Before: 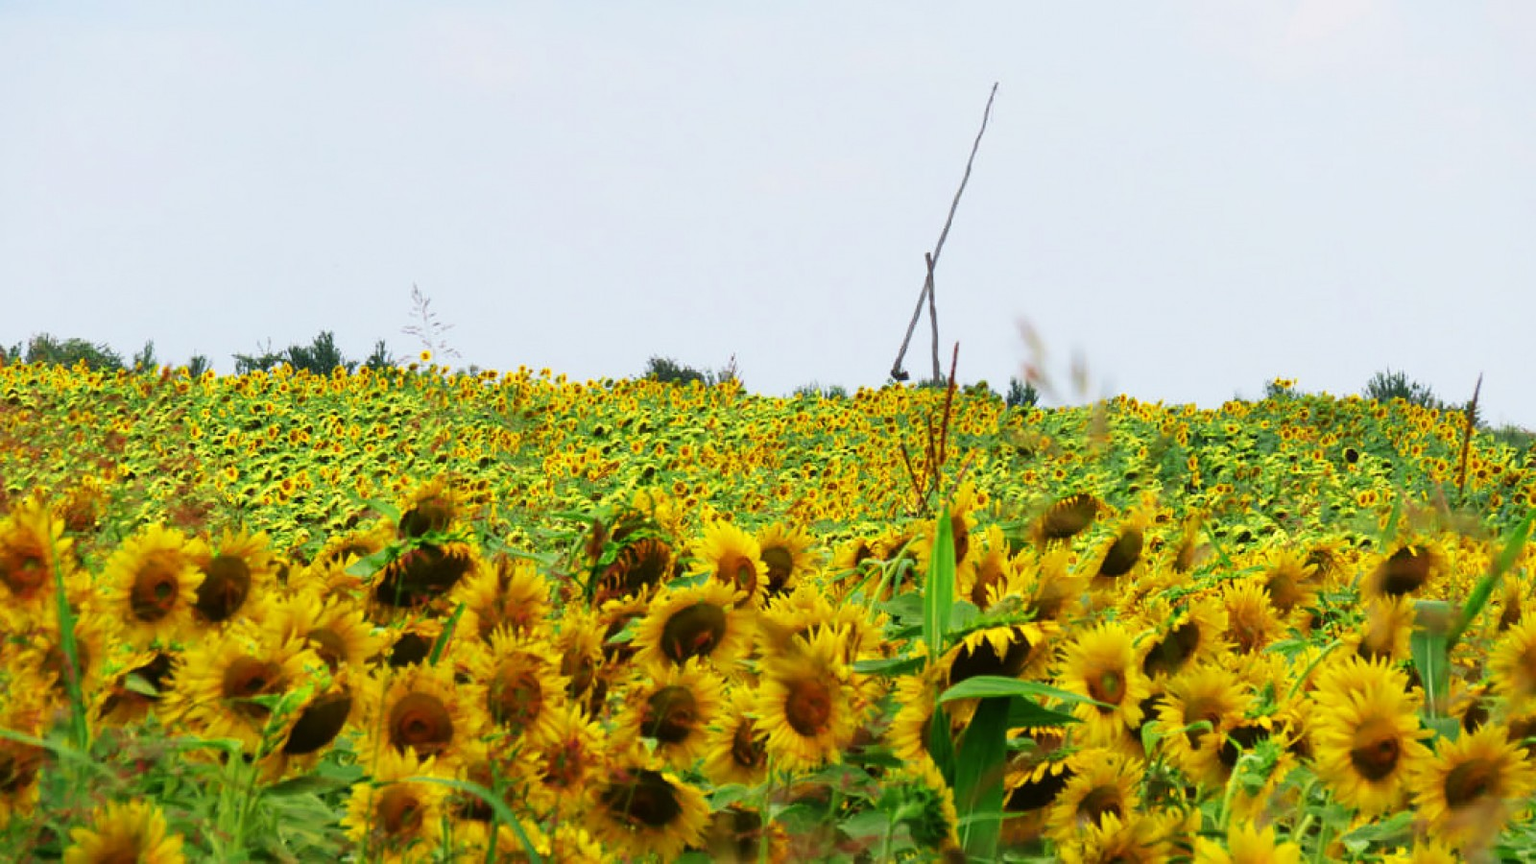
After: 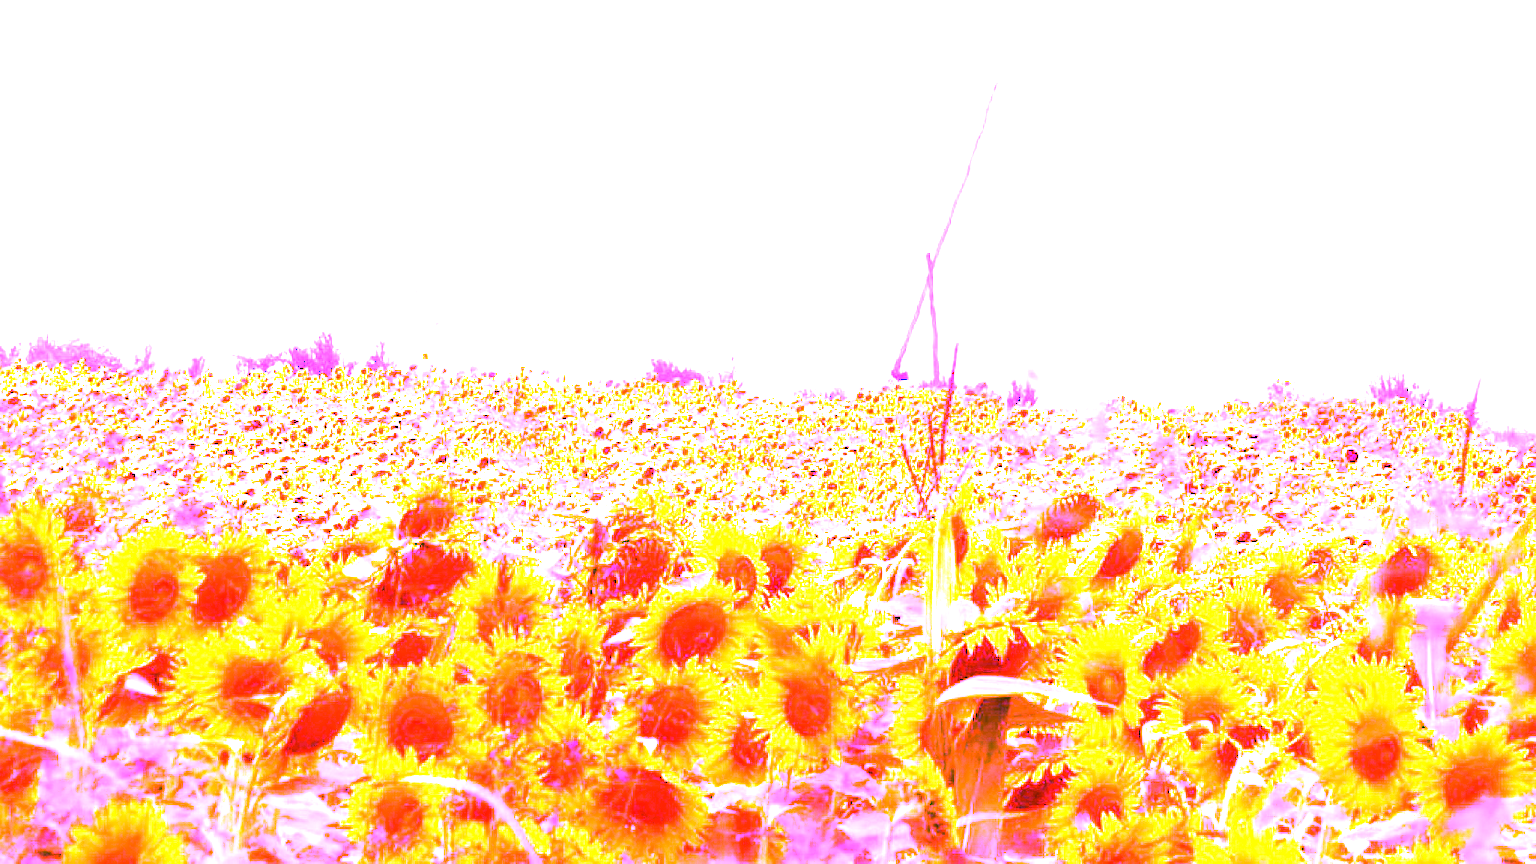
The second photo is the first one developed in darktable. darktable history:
exposure: black level correction 0, exposure 1.45 EV, compensate exposure bias true, compensate highlight preservation false
haze removal: compatibility mode true, adaptive false
white balance: red 8, blue 8
